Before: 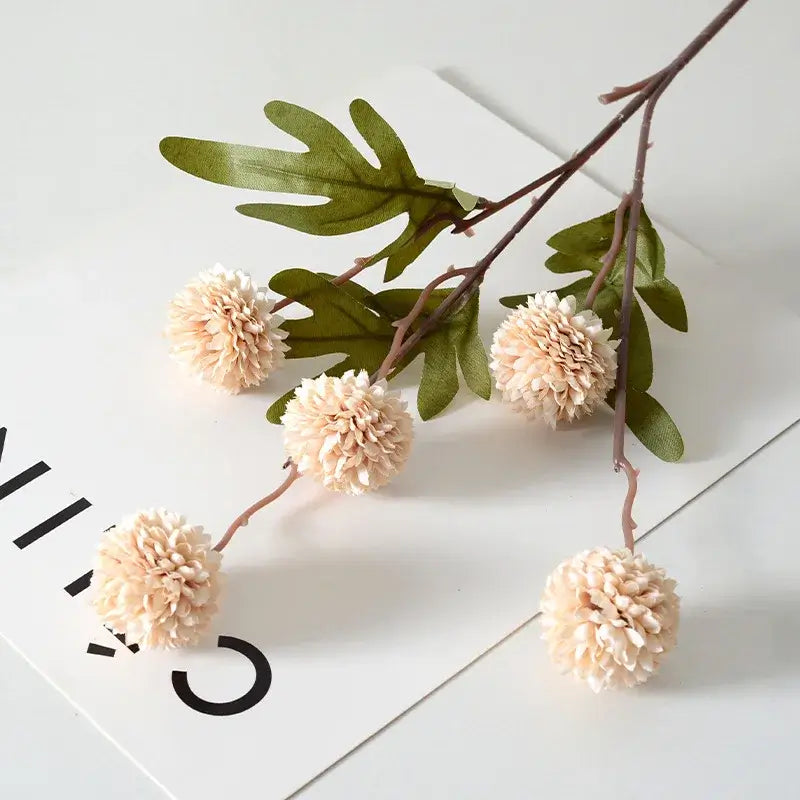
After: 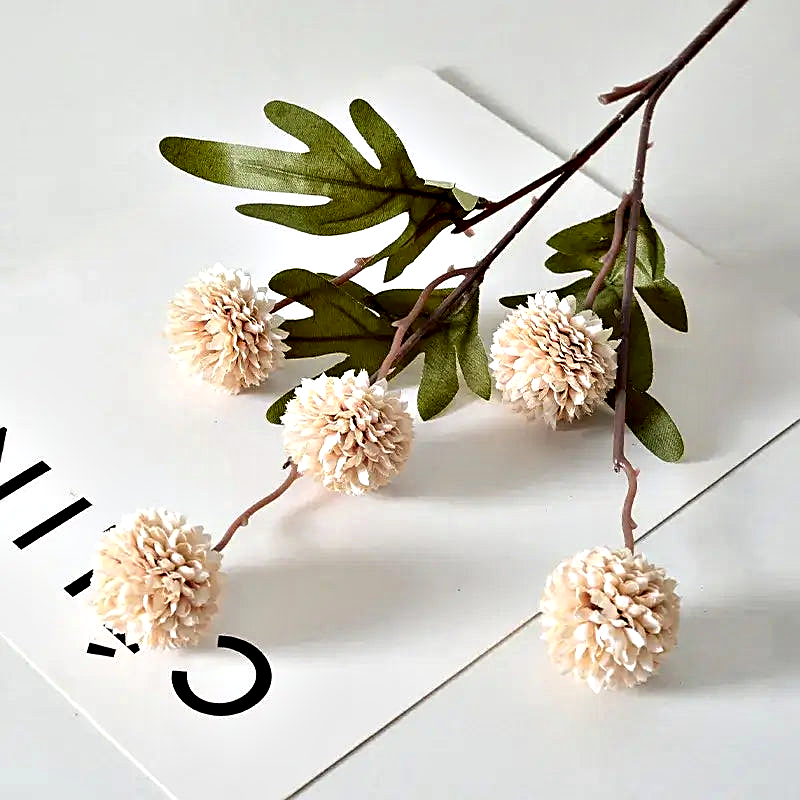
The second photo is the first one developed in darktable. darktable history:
contrast equalizer: octaves 7, y [[0.6 ×6], [0.55 ×6], [0 ×6], [0 ×6], [0 ×6]]
sharpen: on, module defaults
